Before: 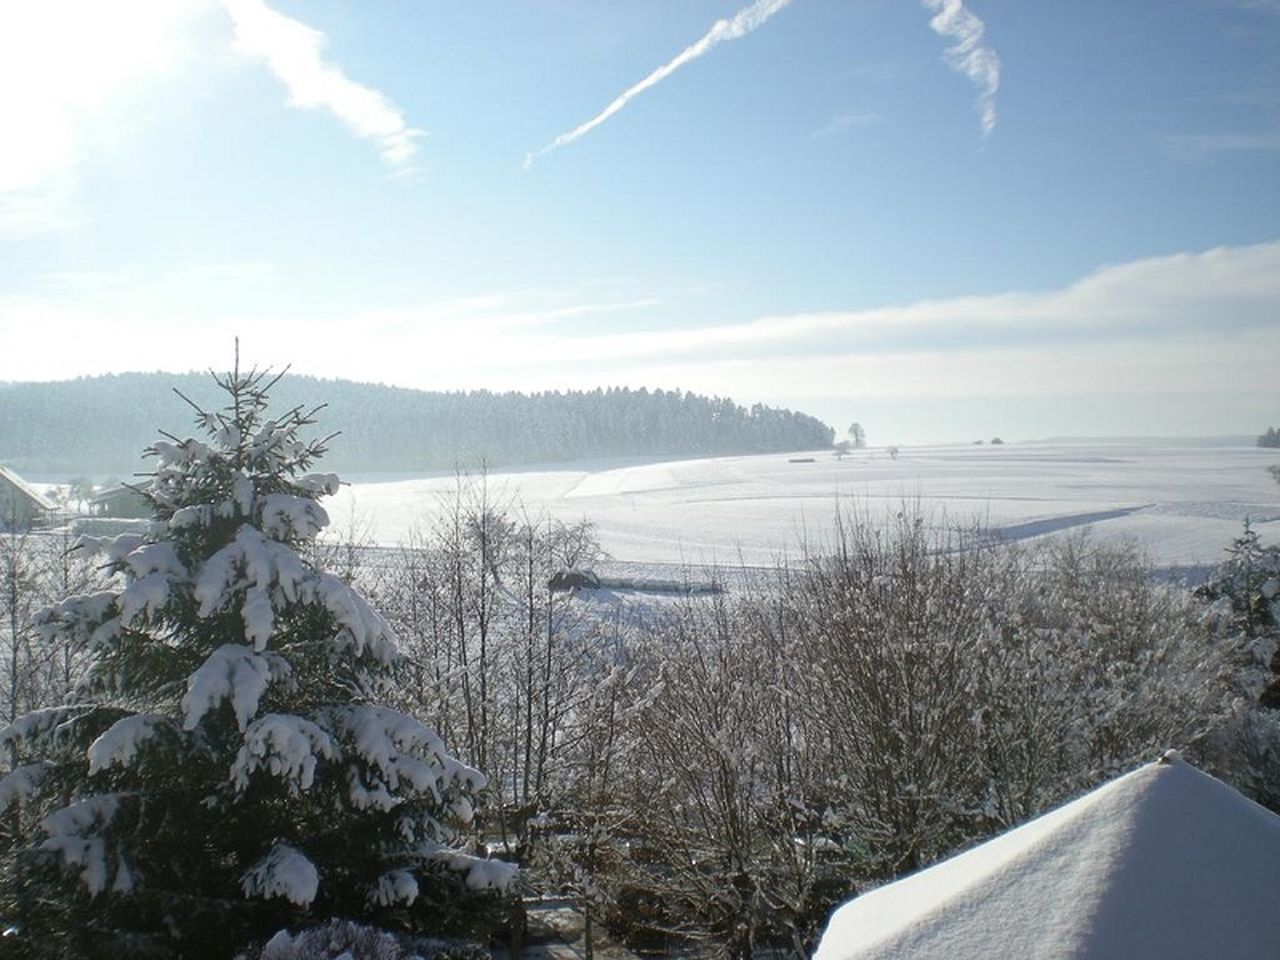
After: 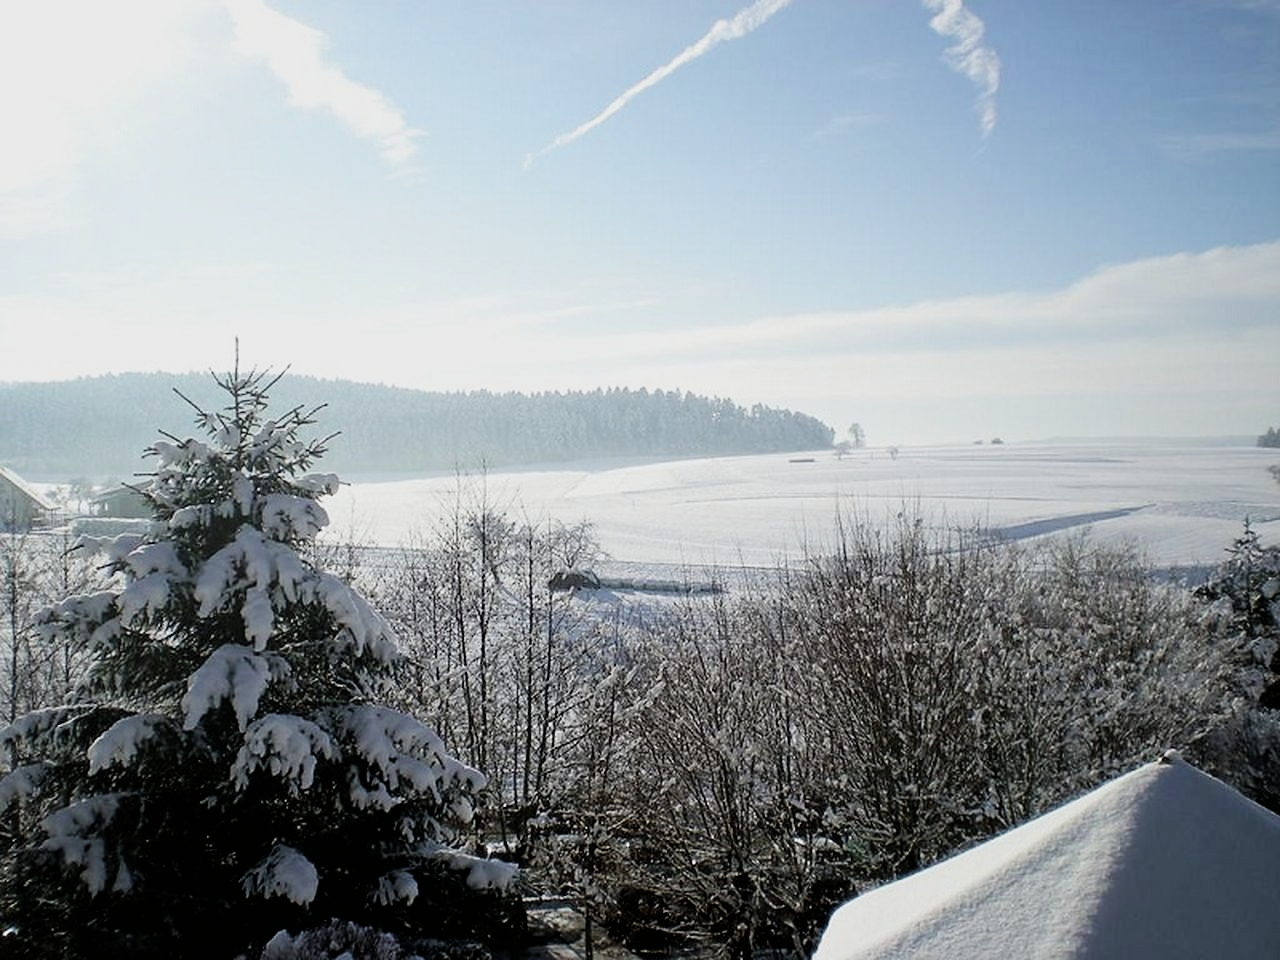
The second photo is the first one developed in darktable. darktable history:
sharpen: radius 1.88, amount 0.4, threshold 1.495
filmic rgb: black relative exposure -5.1 EV, white relative exposure 3.53 EV, hardness 3.19, contrast 1.297, highlights saturation mix -49.86%
